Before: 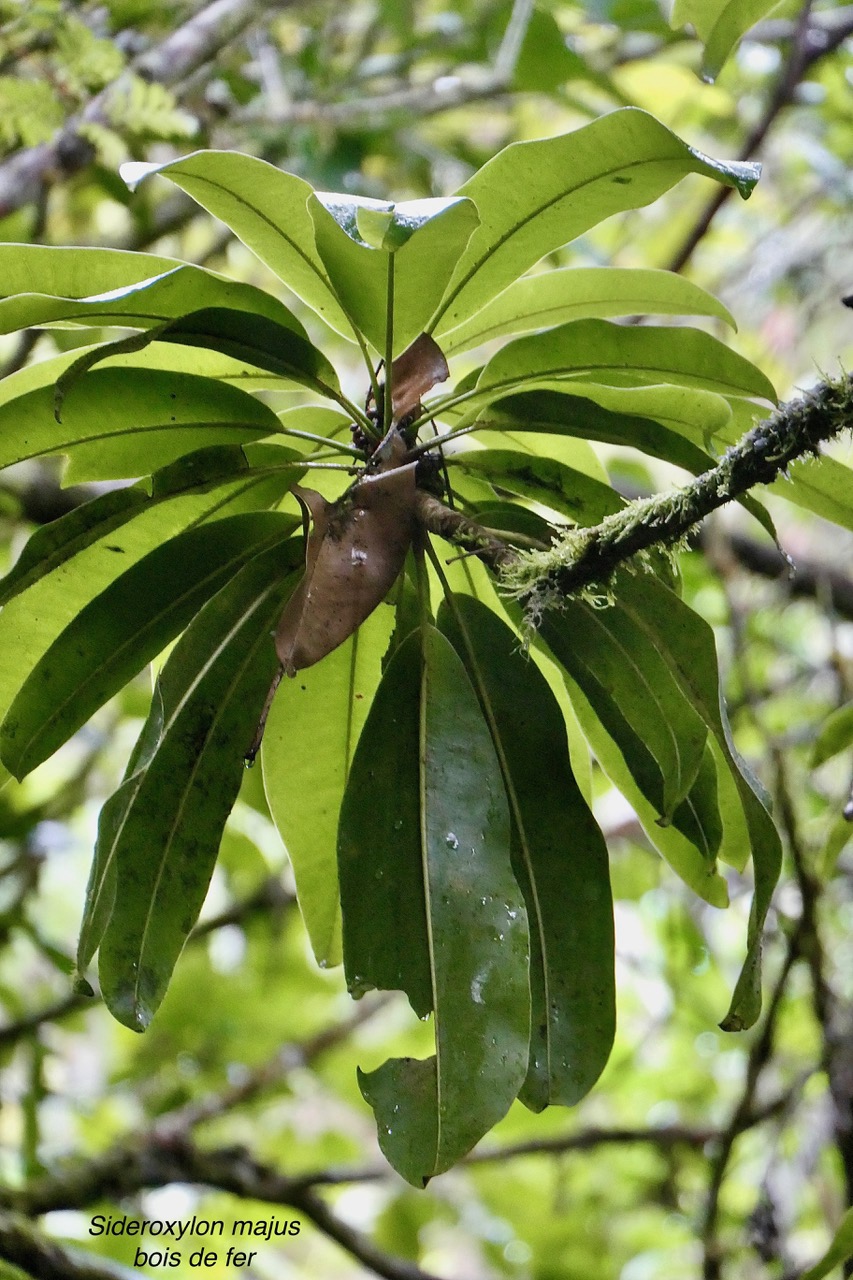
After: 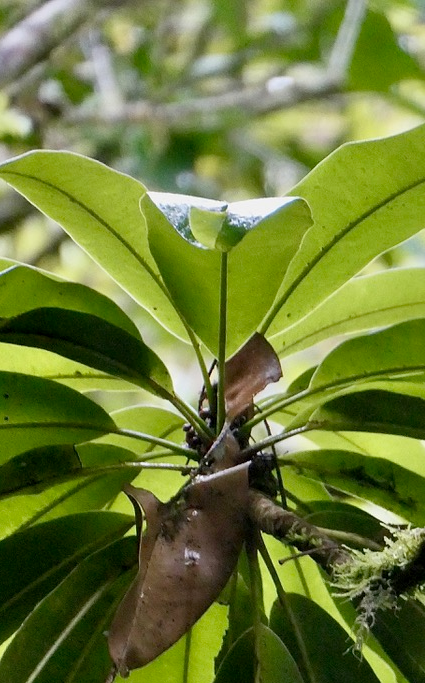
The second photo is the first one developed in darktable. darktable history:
crop: left 19.61%, right 30.552%, bottom 46.61%
